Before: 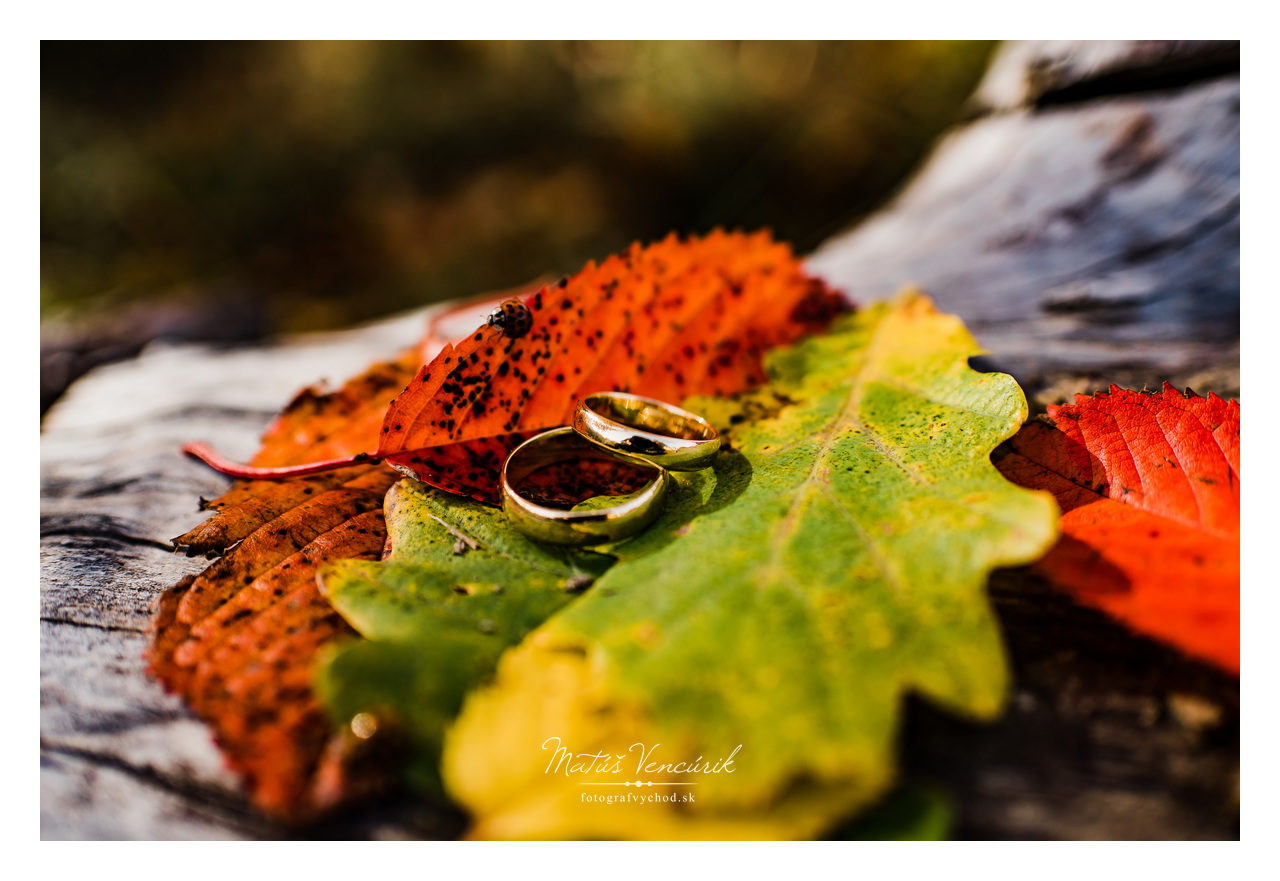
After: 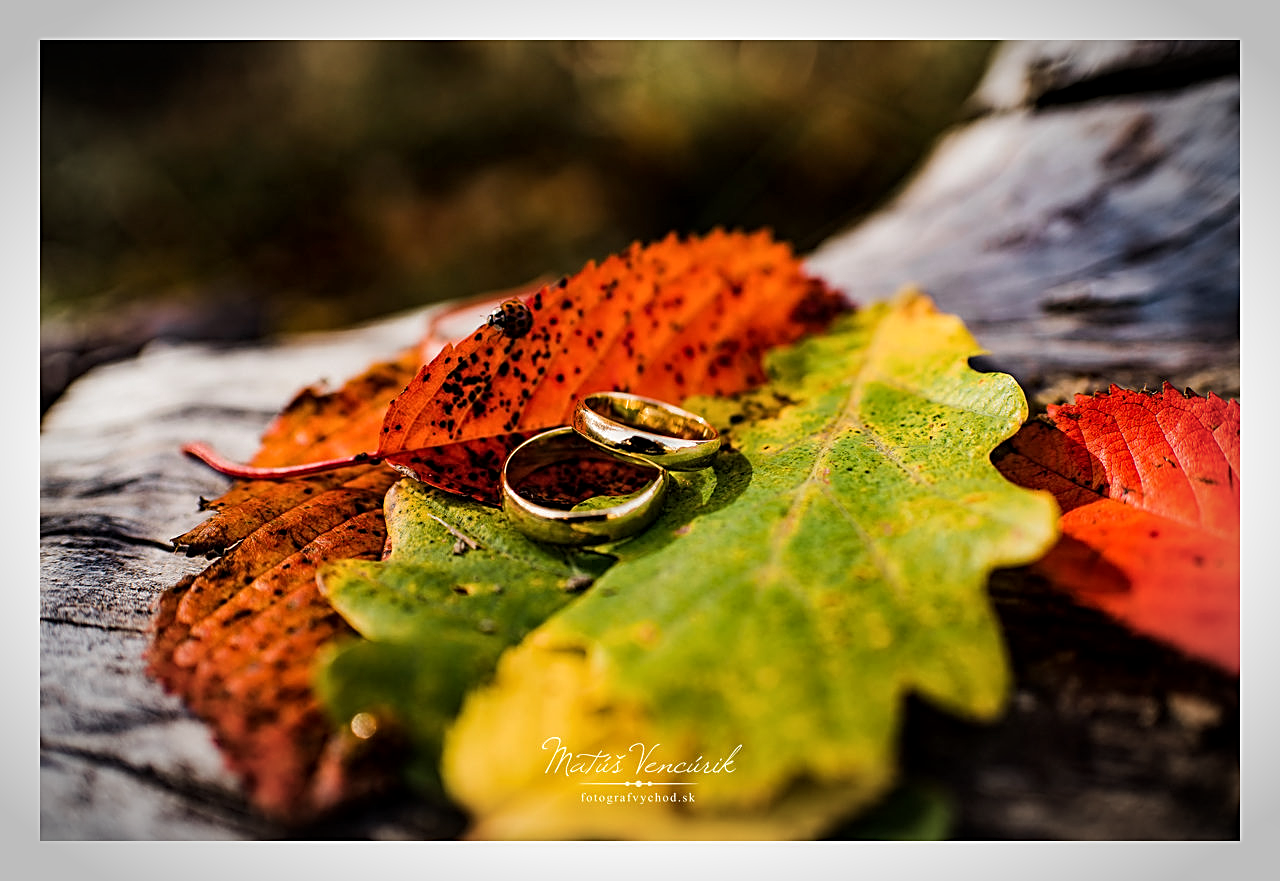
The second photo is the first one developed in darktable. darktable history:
local contrast: highlights 100%, shadows 100%, detail 120%, midtone range 0.2
vignetting: automatic ratio true
sharpen: on, module defaults
